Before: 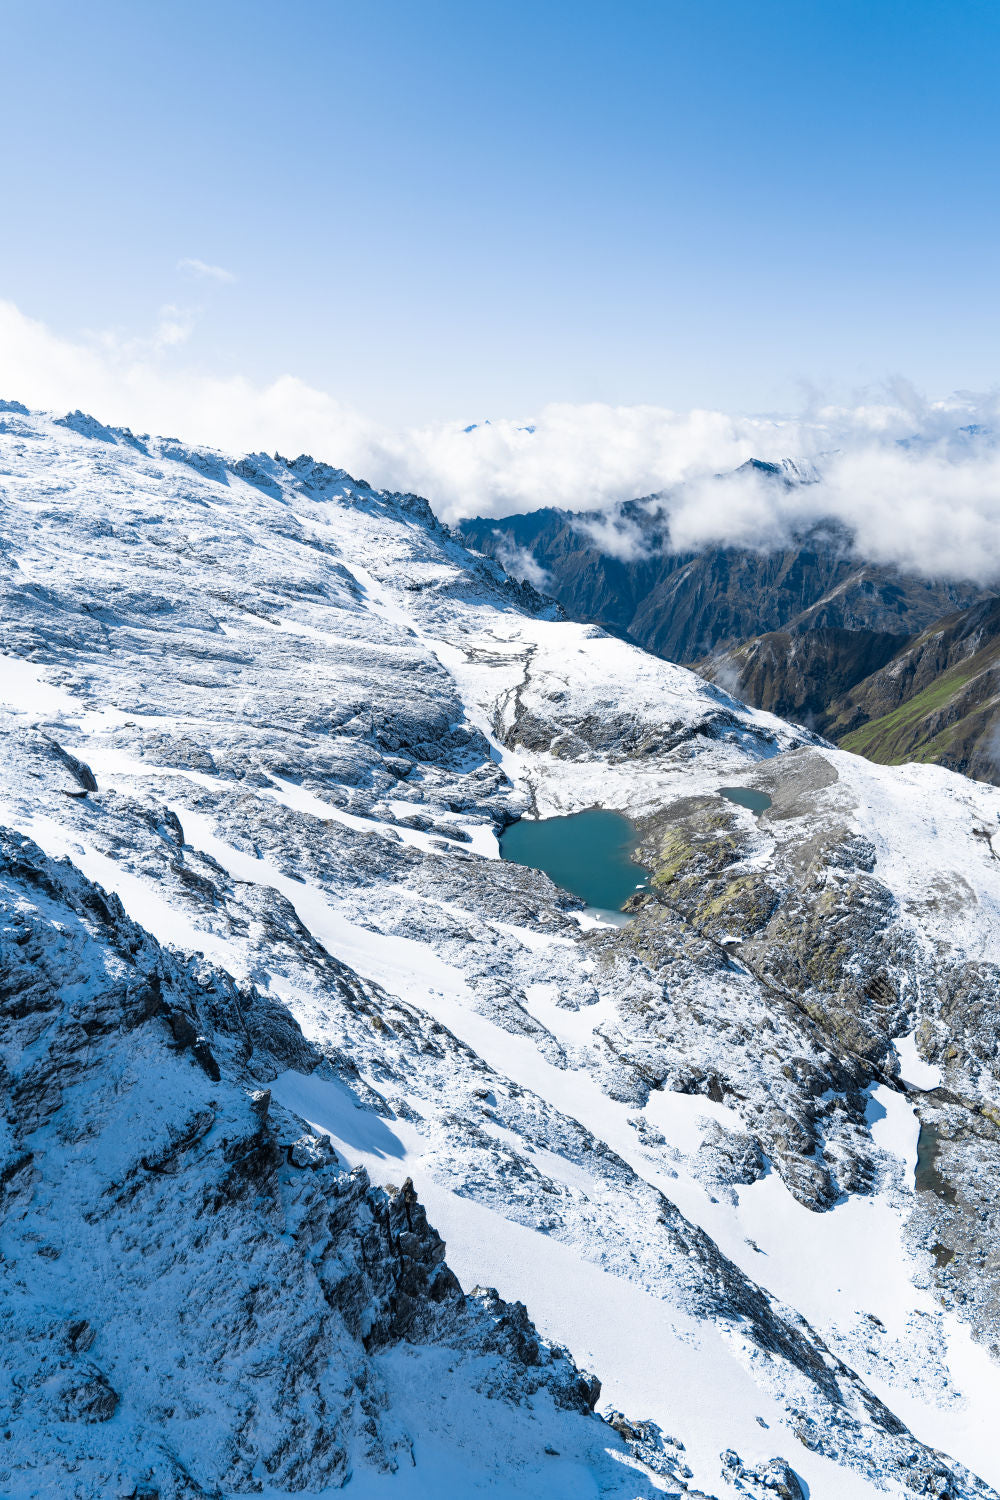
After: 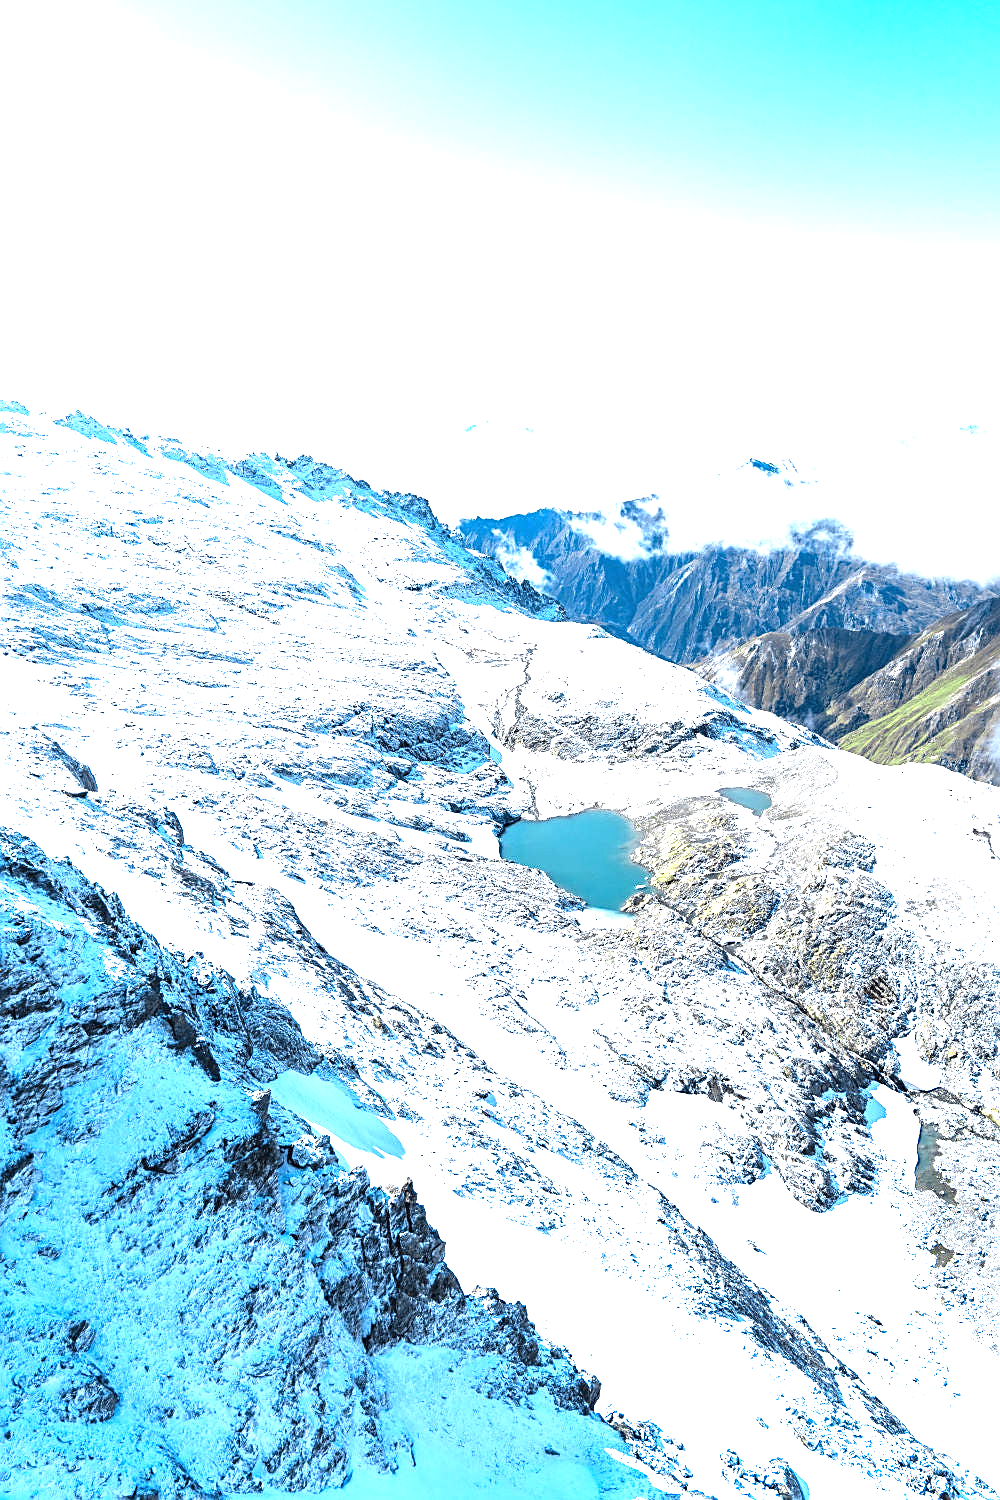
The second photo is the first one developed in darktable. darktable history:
exposure: black level correction 0, exposure 1.96 EV, compensate exposure bias true, compensate highlight preservation false
sharpen: on, module defaults
